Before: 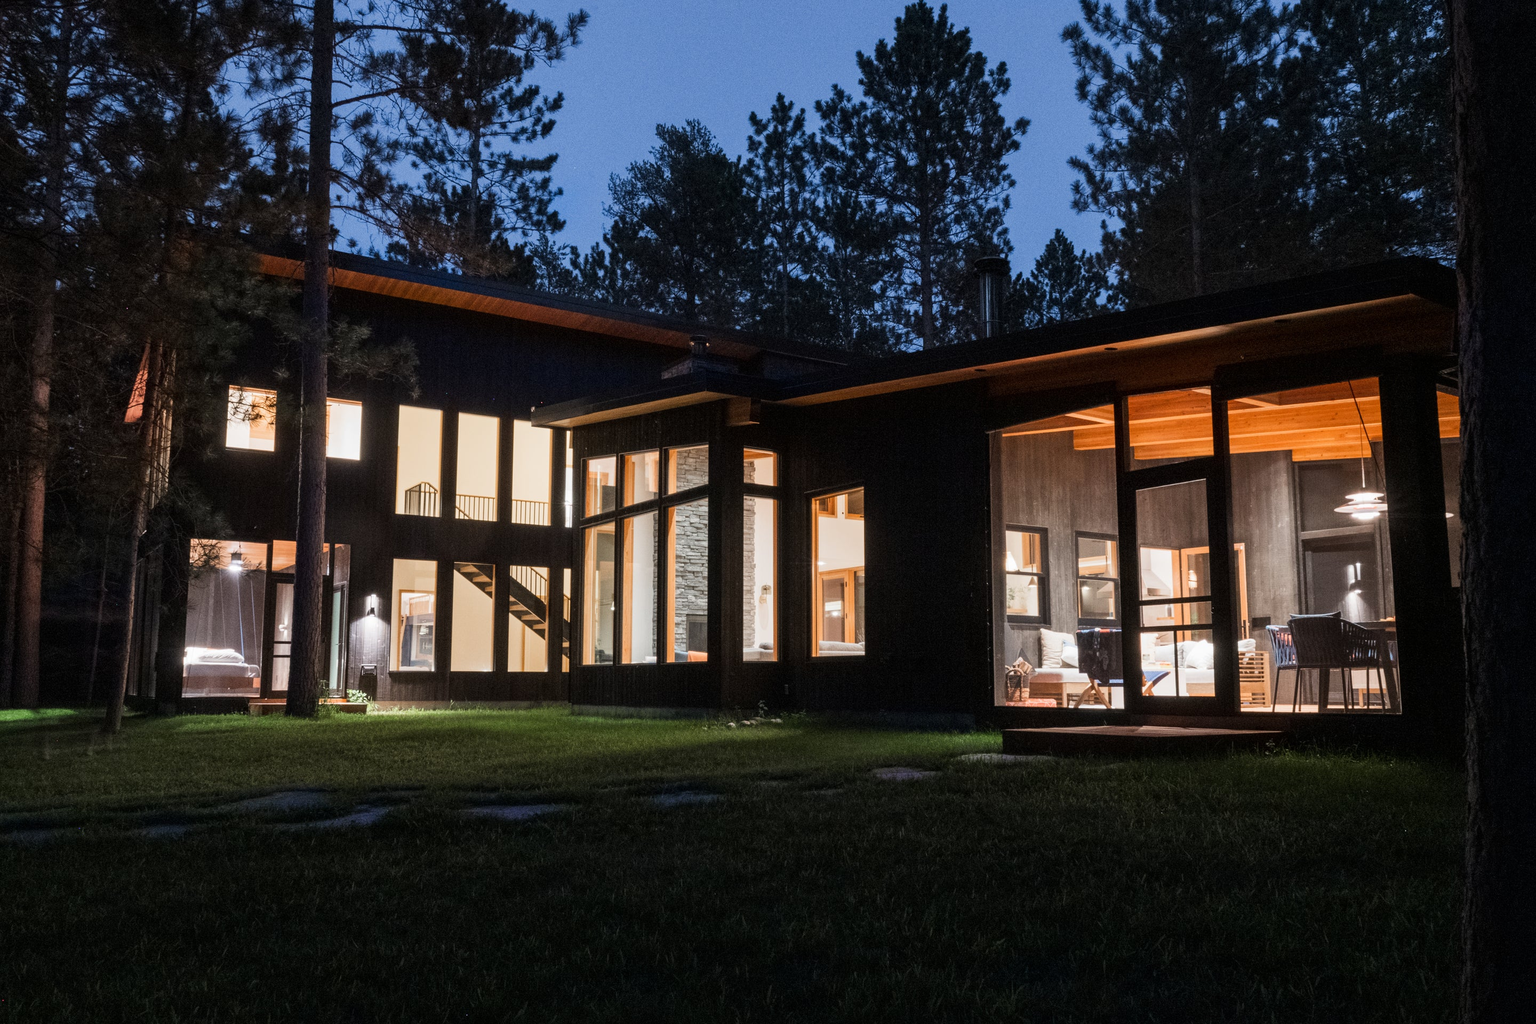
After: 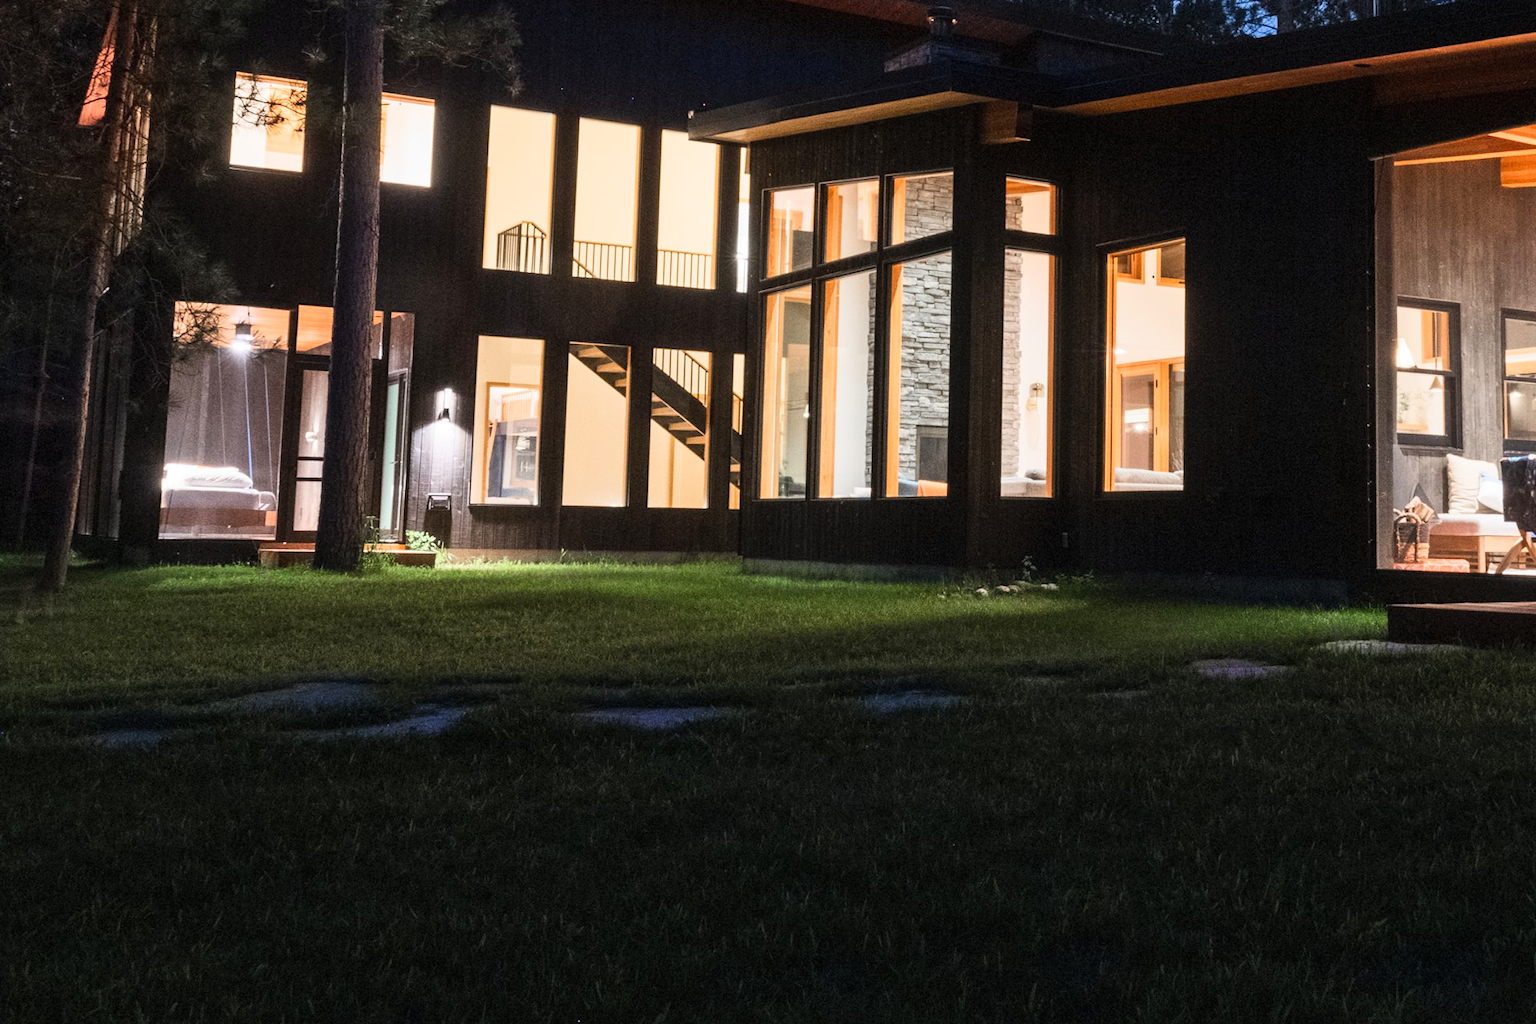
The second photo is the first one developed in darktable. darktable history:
tone equalizer: on, module defaults
contrast brightness saturation: contrast 0.2, brightness 0.16, saturation 0.22
crop and rotate: angle -0.82°, left 3.85%, top 31.828%, right 27.992%
color balance: output saturation 98.5%
